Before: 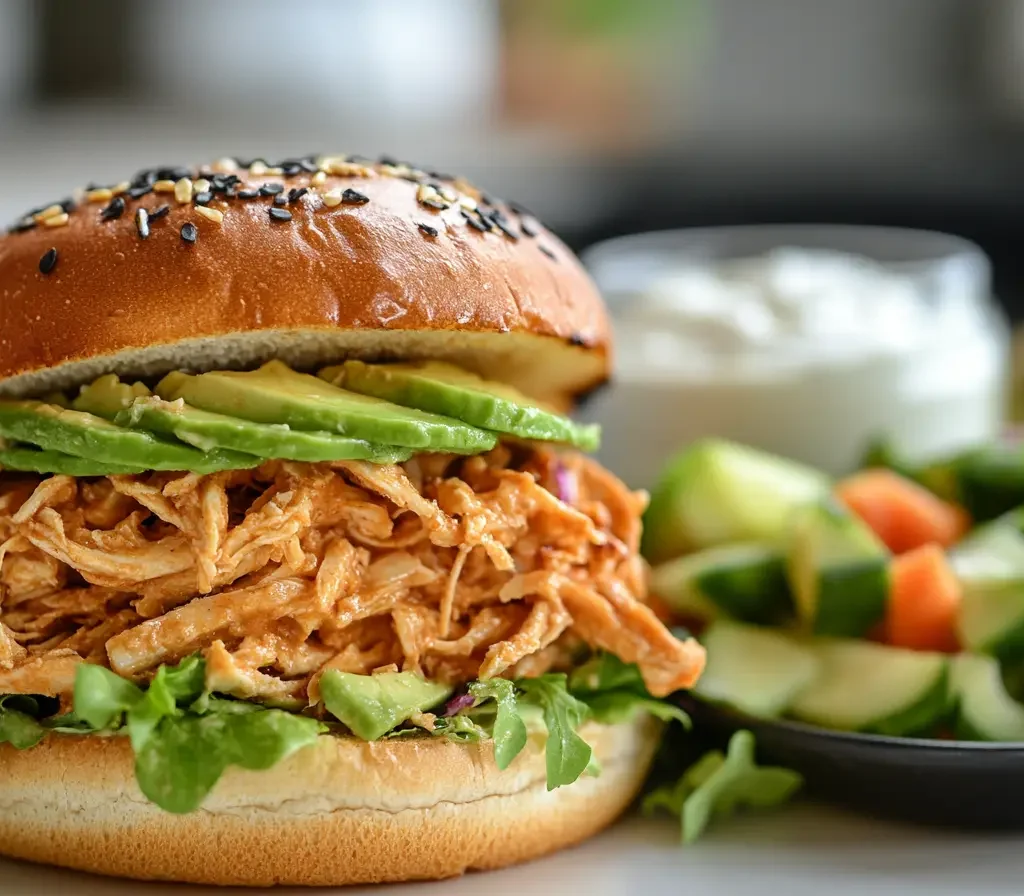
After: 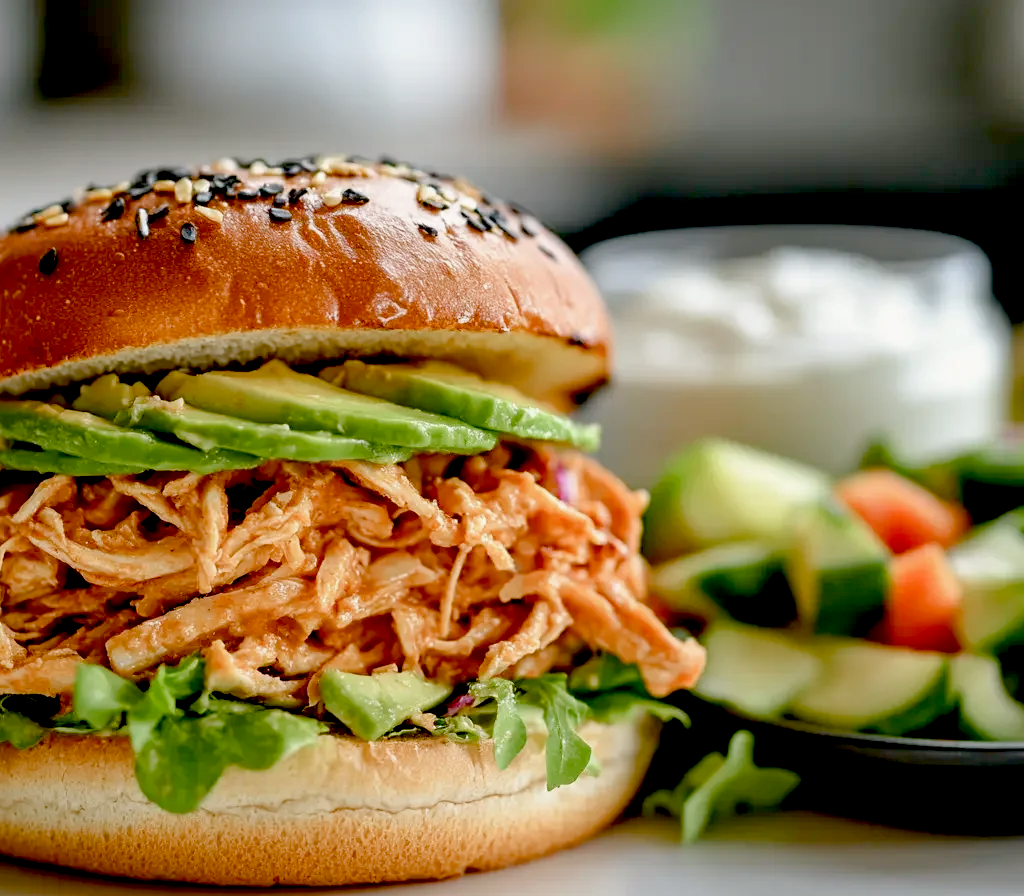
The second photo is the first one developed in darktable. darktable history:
exposure: black level correction 0.025, exposure 0.182 EV, compensate highlight preservation false
white balance: red 1.009, blue 0.985
color balance rgb: shadows lift › chroma 1%, shadows lift › hue 113°, highlights gain › chroma 0.2%, highlights gain › hue 333°, perceptual saturation grading › global saturation 20%, perceptual saturation grading › highlights -50%, perceptual saturation grading › shadows 25%, contrast -10%
vibrance: on, module defaults
